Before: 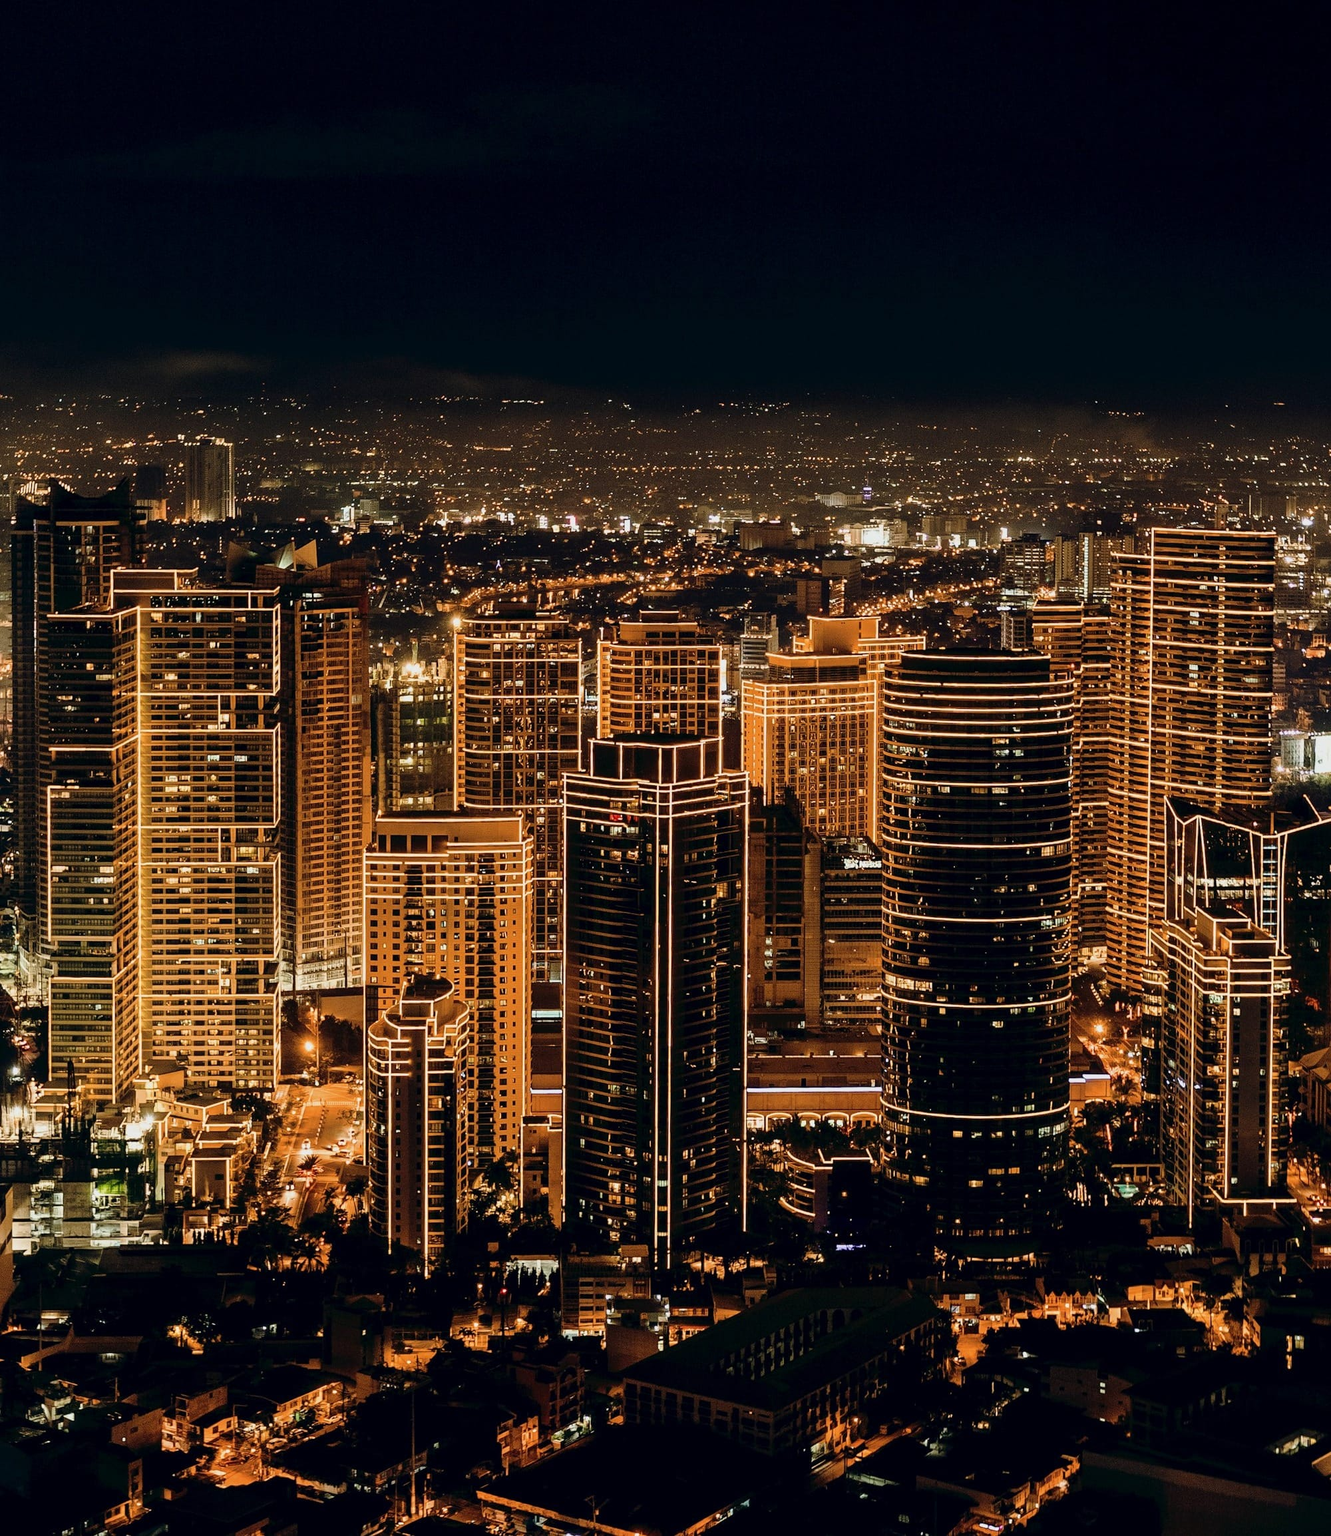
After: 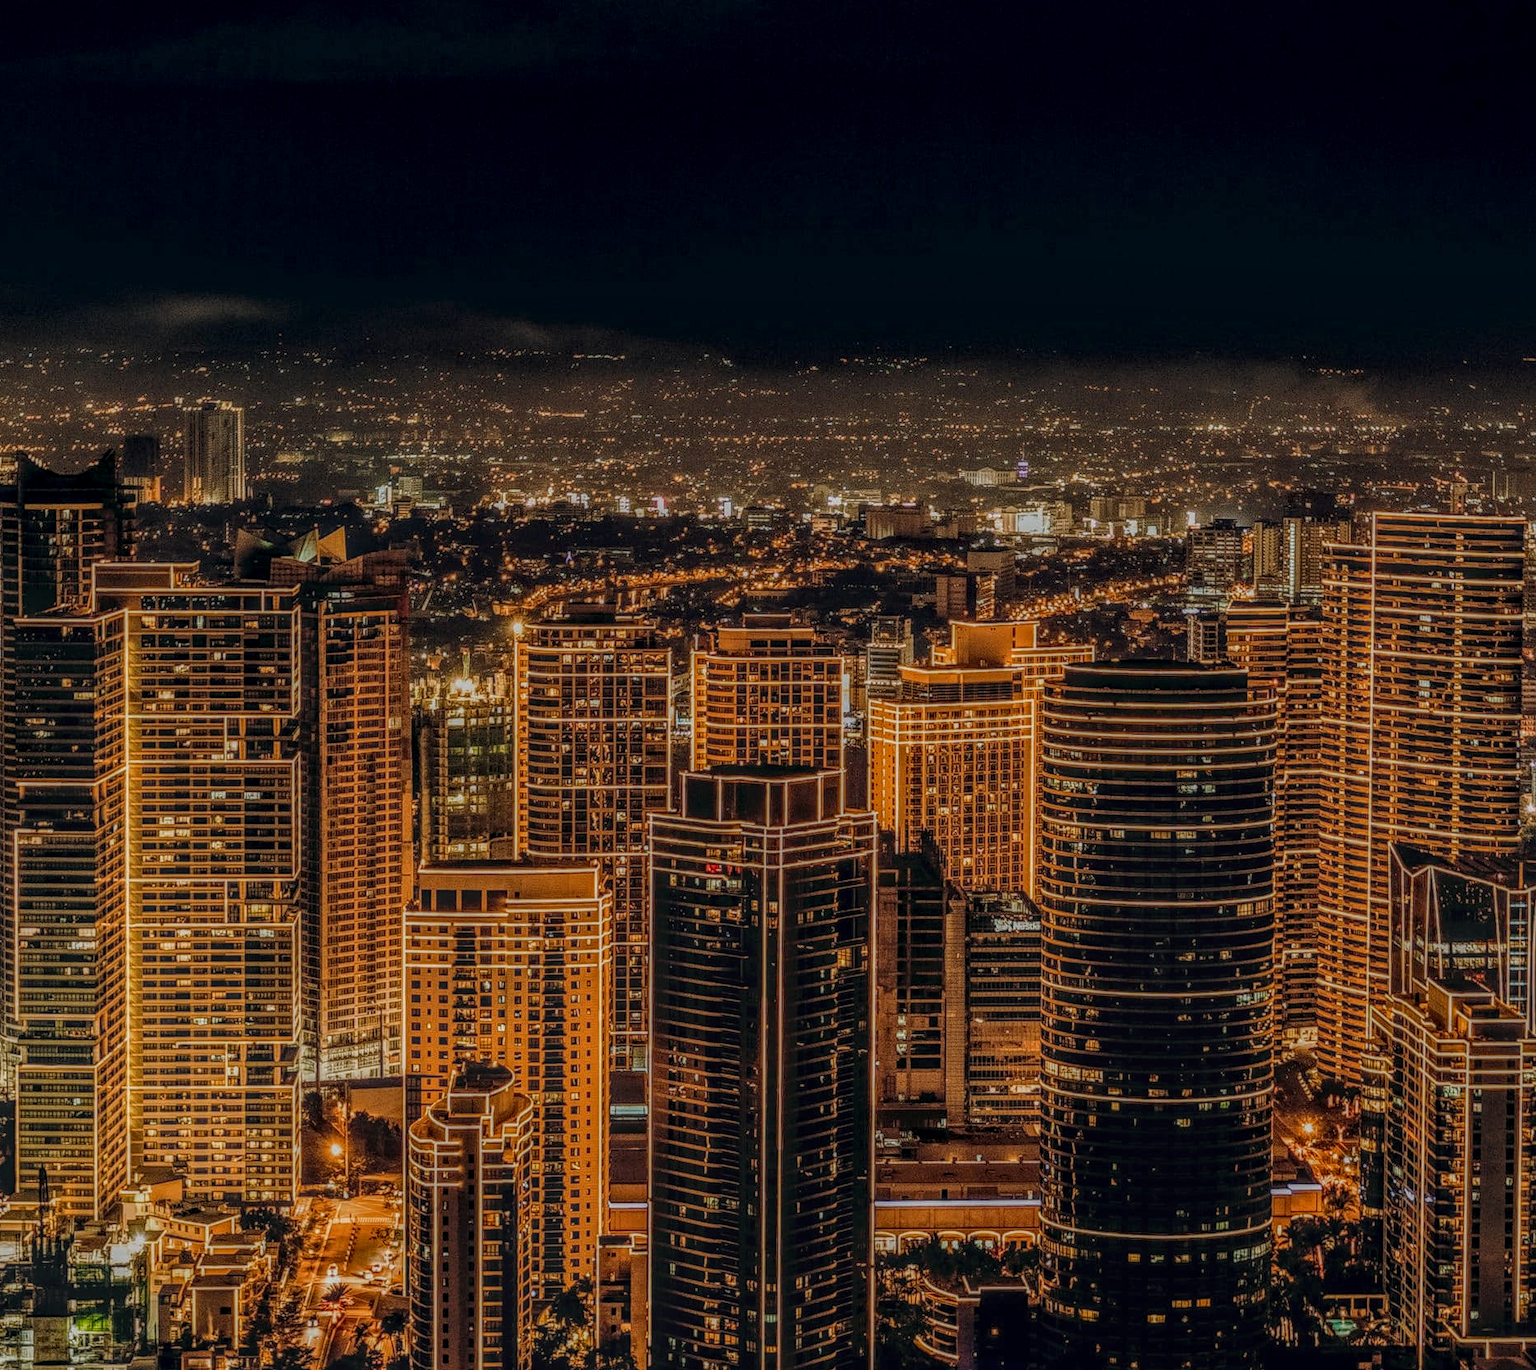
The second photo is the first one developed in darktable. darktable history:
crop: left 2.737%, top 7.287%, right 3.421%, bottom 20.179%
local contrast: highlights 0%, shadows 0%, detail 200%, midtone range 0.25
